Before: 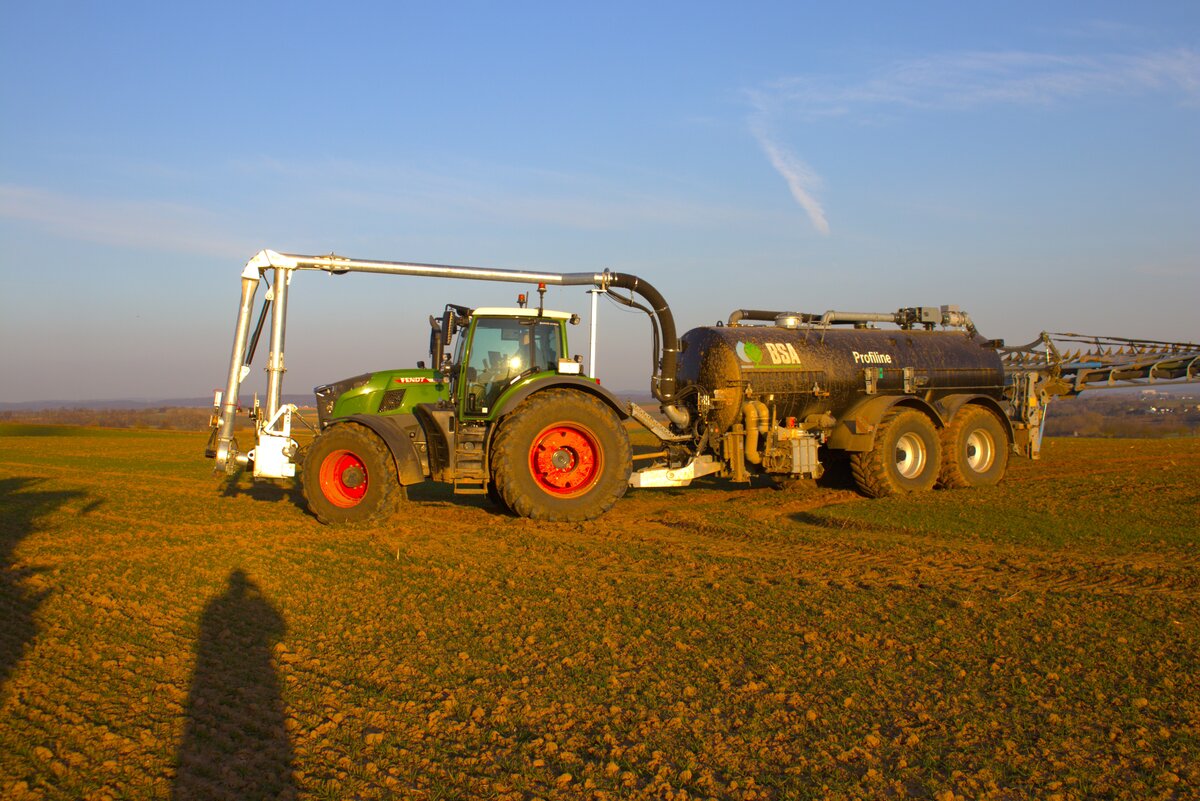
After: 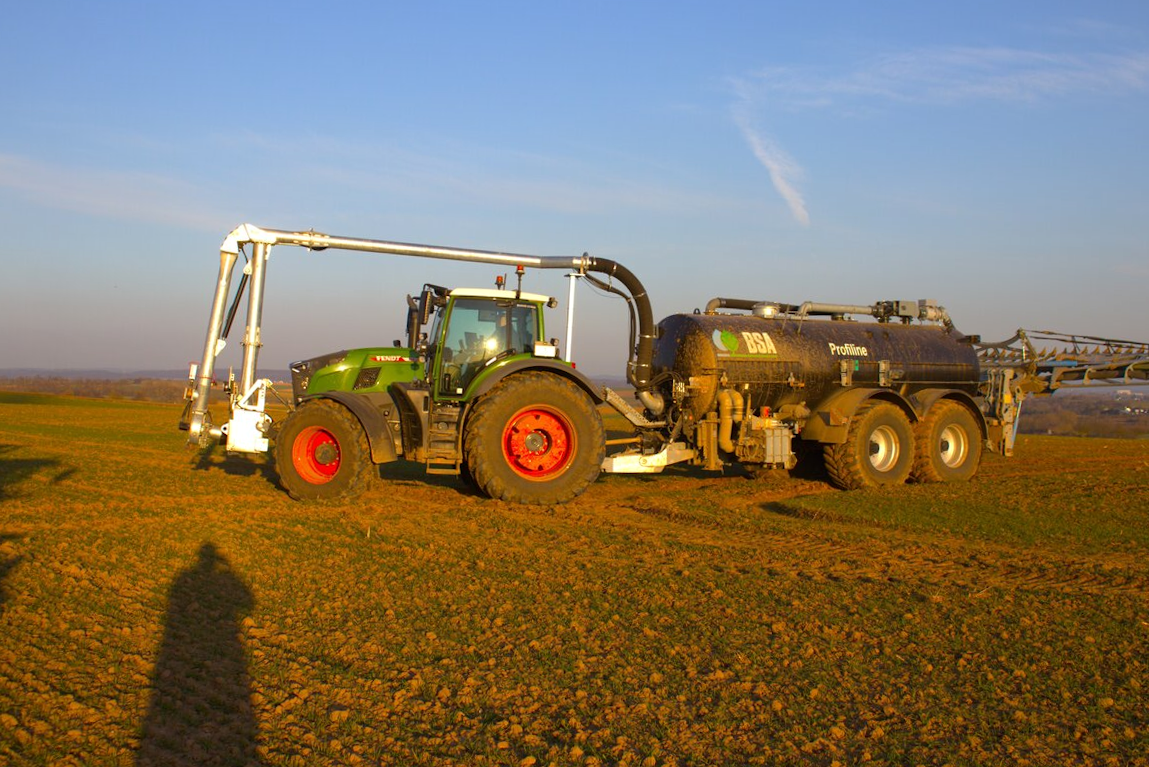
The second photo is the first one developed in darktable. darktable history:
crop and rotate: angle -1.69°
tone equalizer: on, module defaults
